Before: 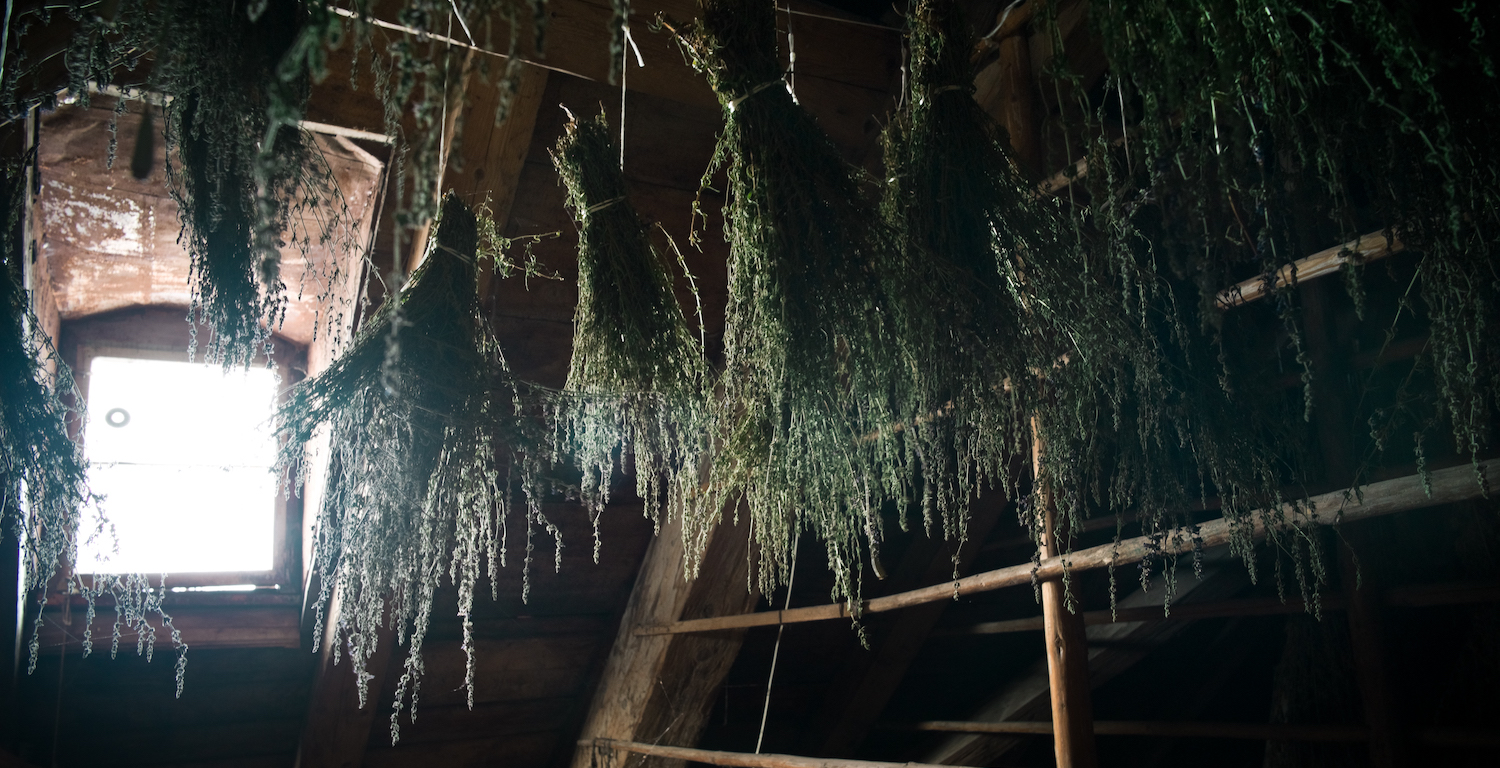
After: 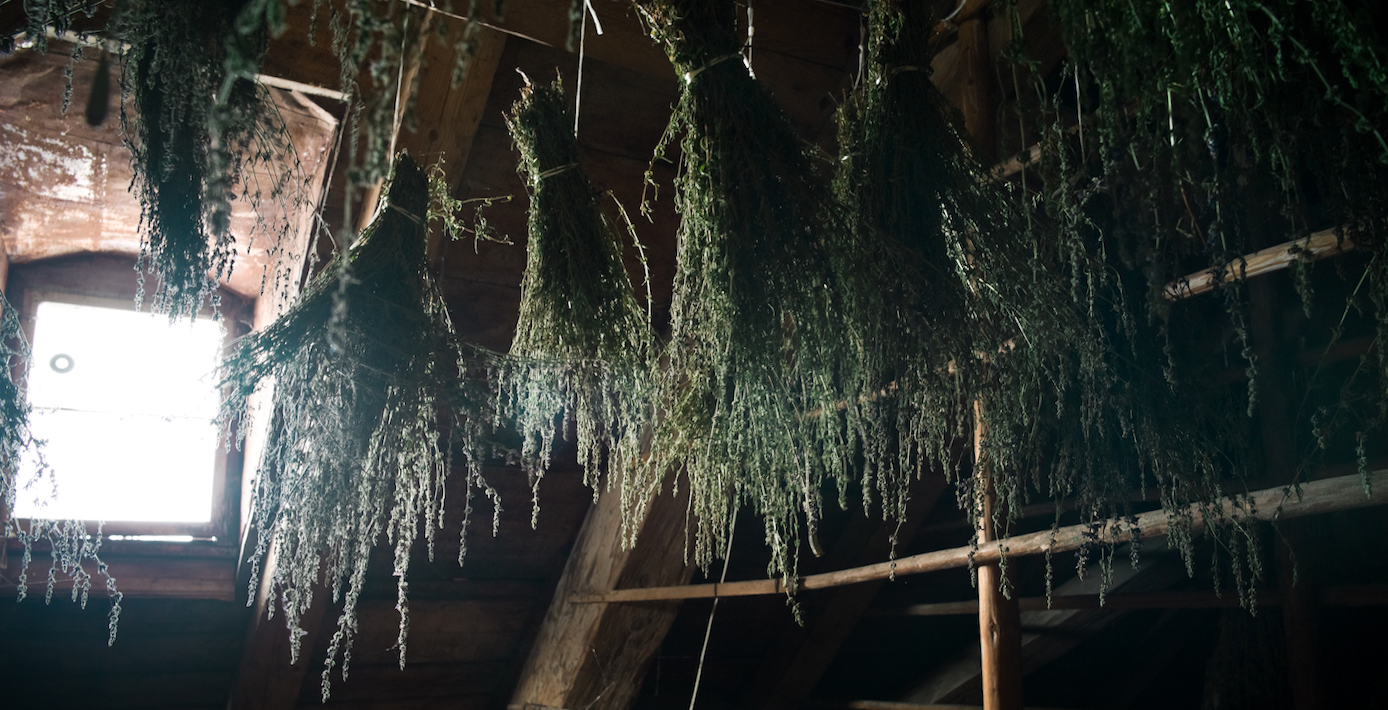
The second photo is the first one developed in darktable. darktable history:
tone equalizer: on, module defaults
crop and rotate: angle -2.38°
